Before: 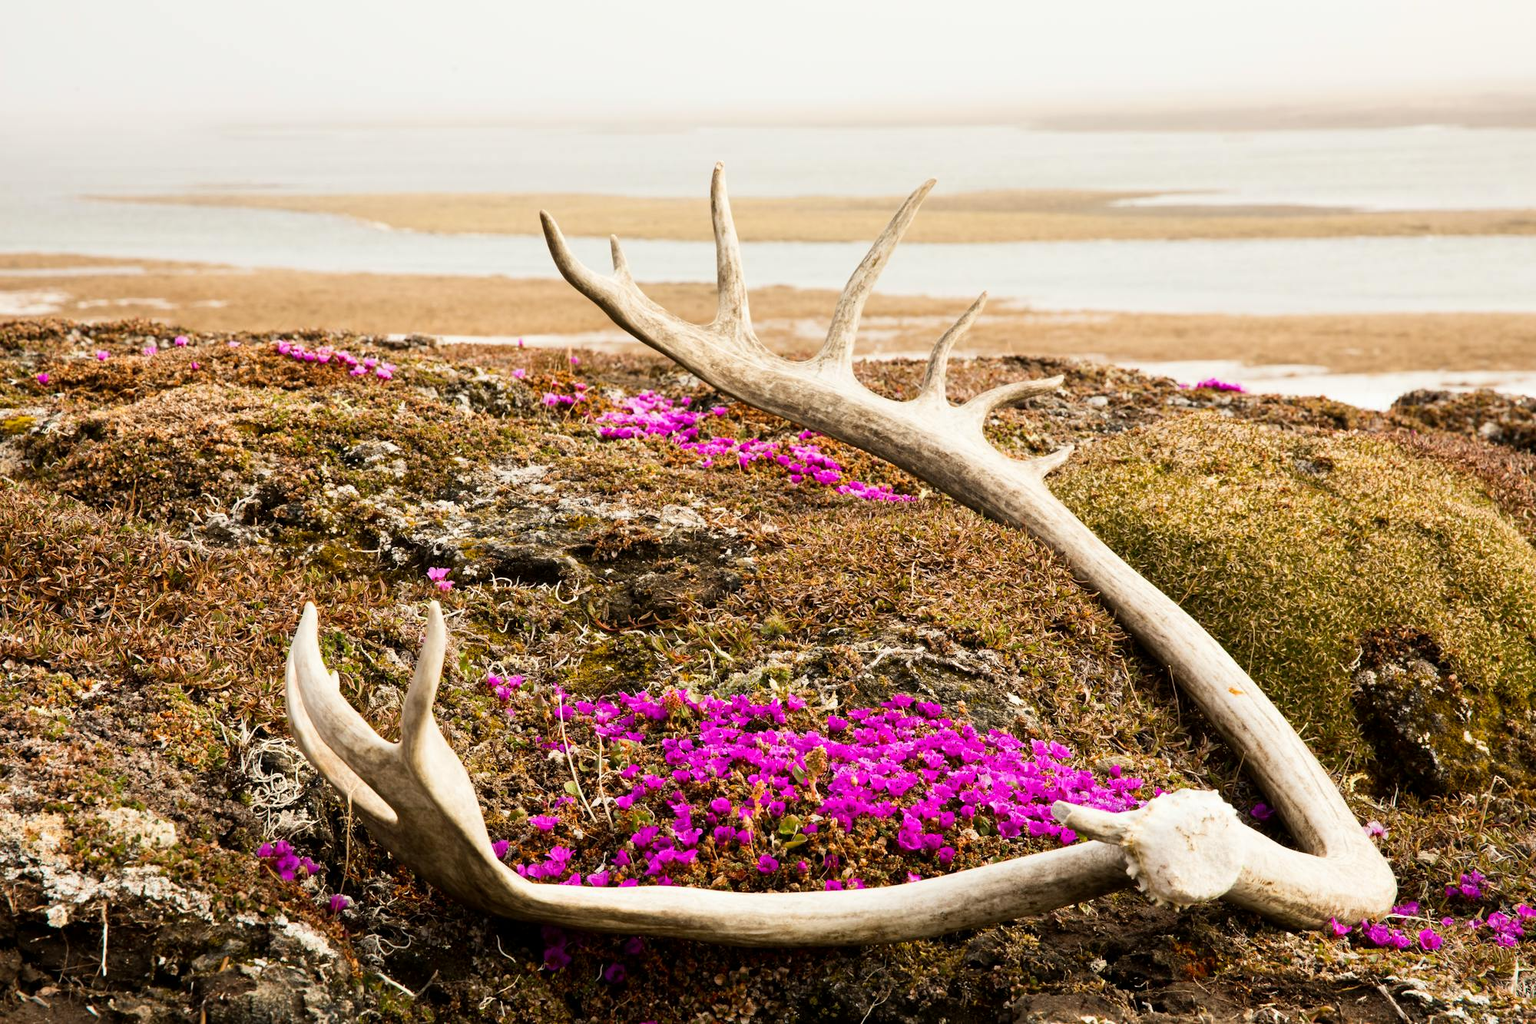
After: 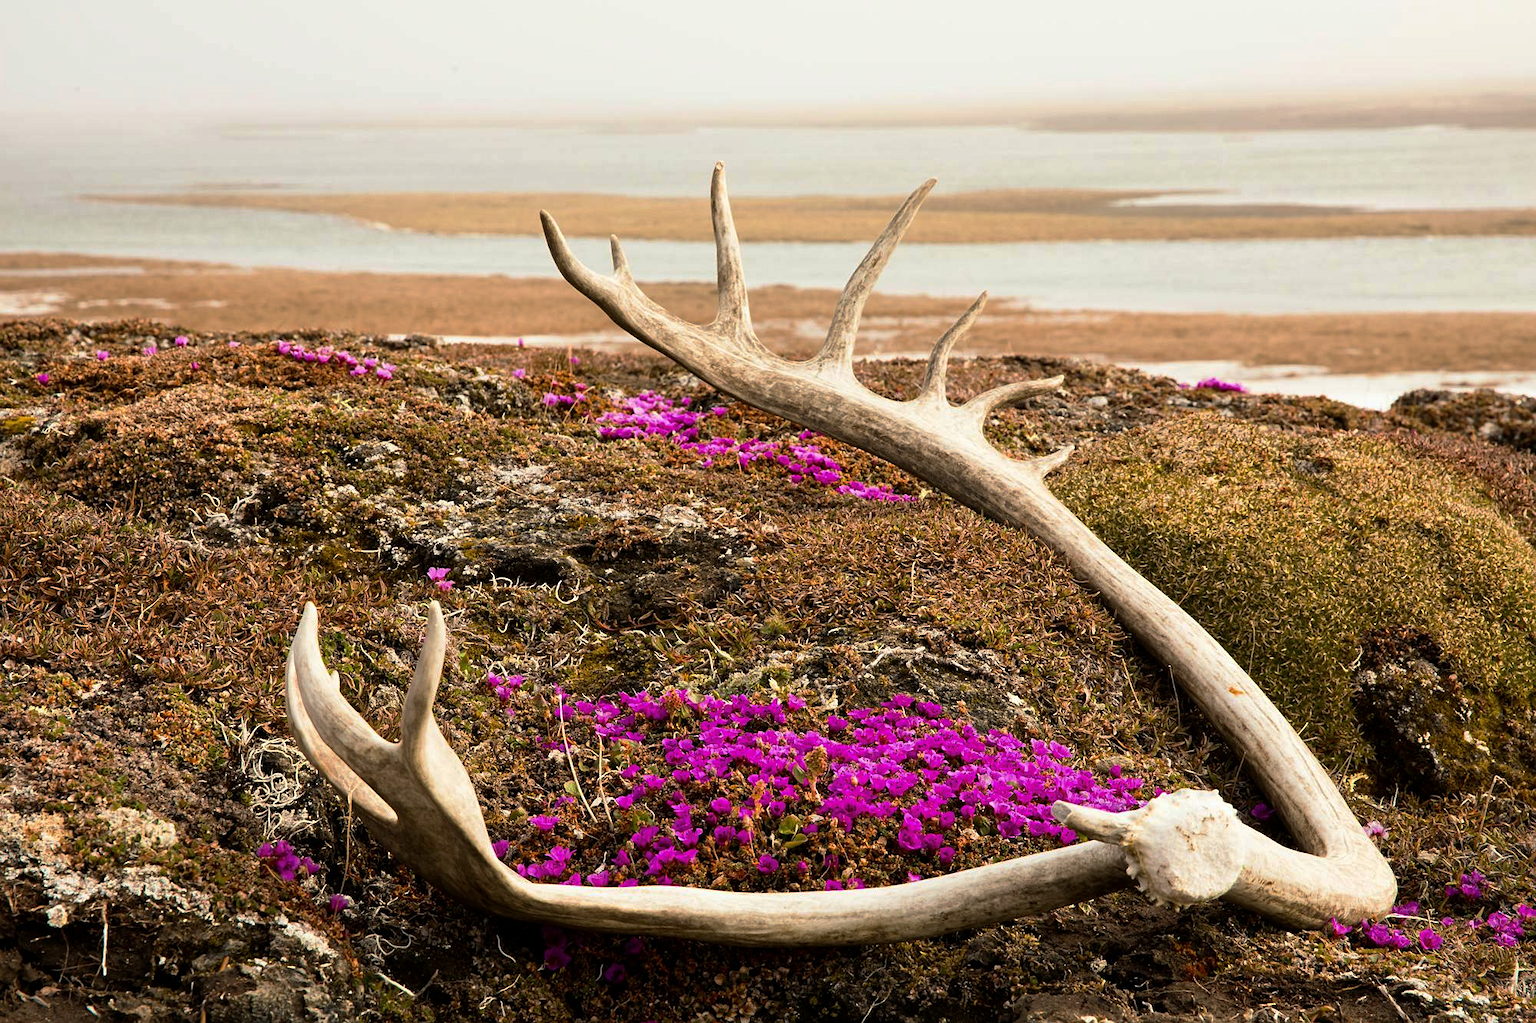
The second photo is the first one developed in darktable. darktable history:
sharpen: radius 1.272, amount 0.305, threshold 0
base curve: curves: ch0 [(0, 0) (0.595, 0.418) (1, 1)], preserve colors none
